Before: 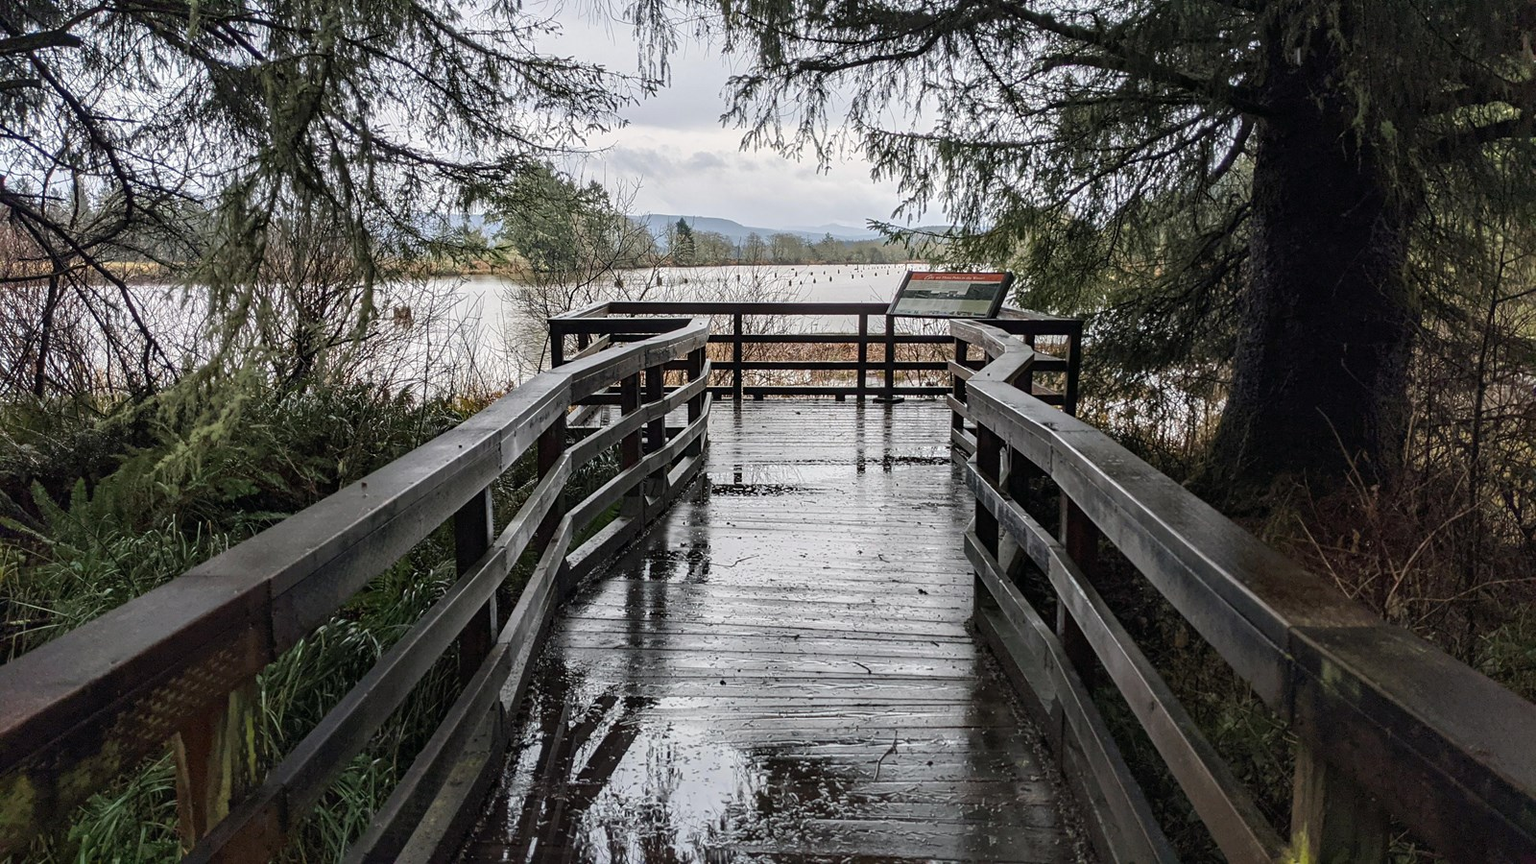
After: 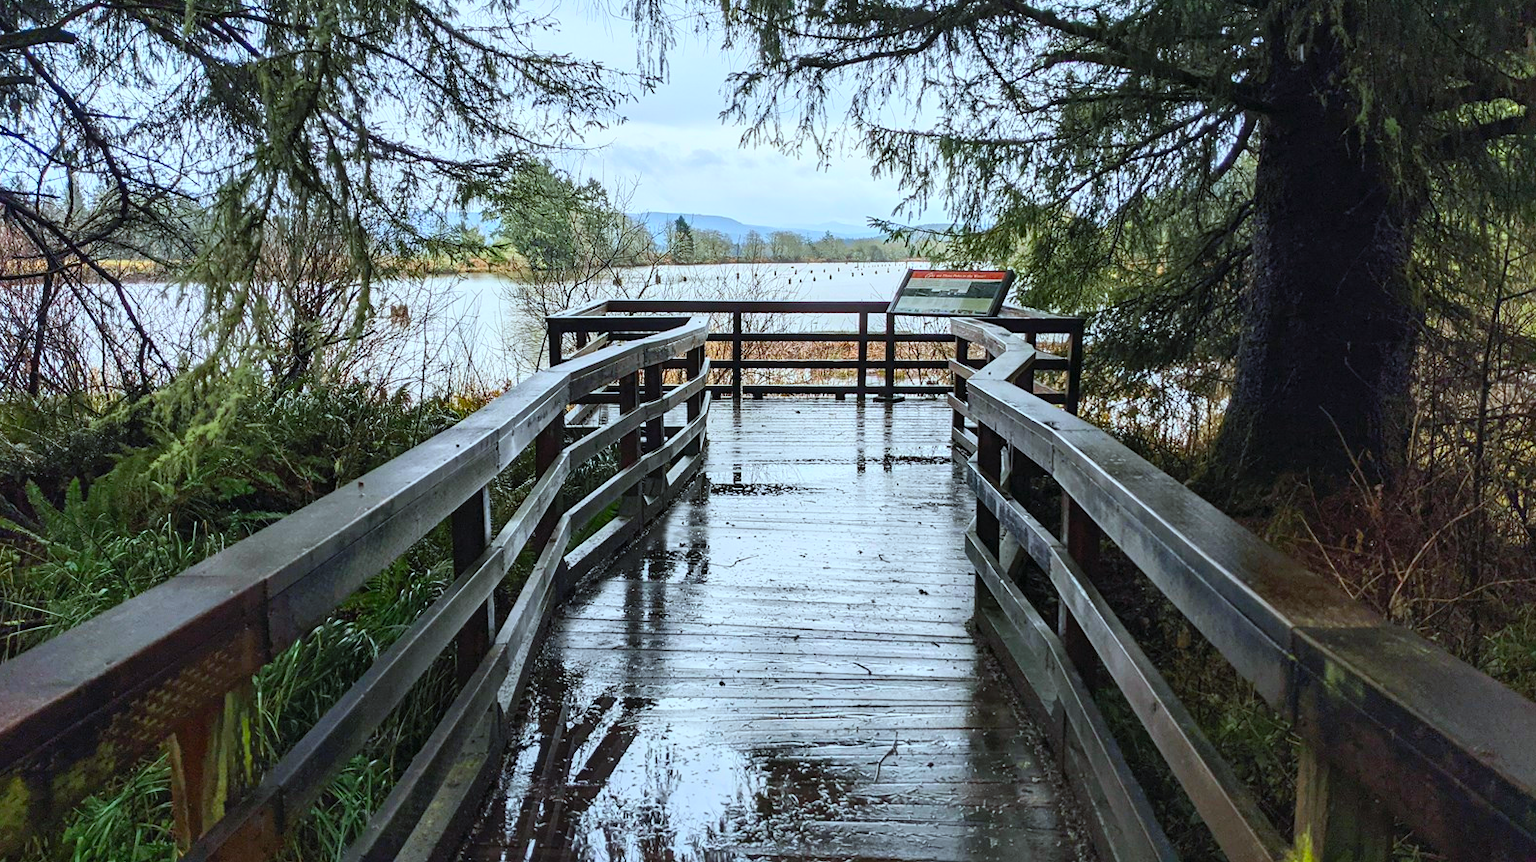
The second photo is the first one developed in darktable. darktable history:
crop: left 0.434%, top 0.485%, right 0.244%, bottom 0.386%
contrast brightness saturation: contrast 0.2, brightness 0.2, saturation 0.8
white balance: red 0.925, blue 1.046
